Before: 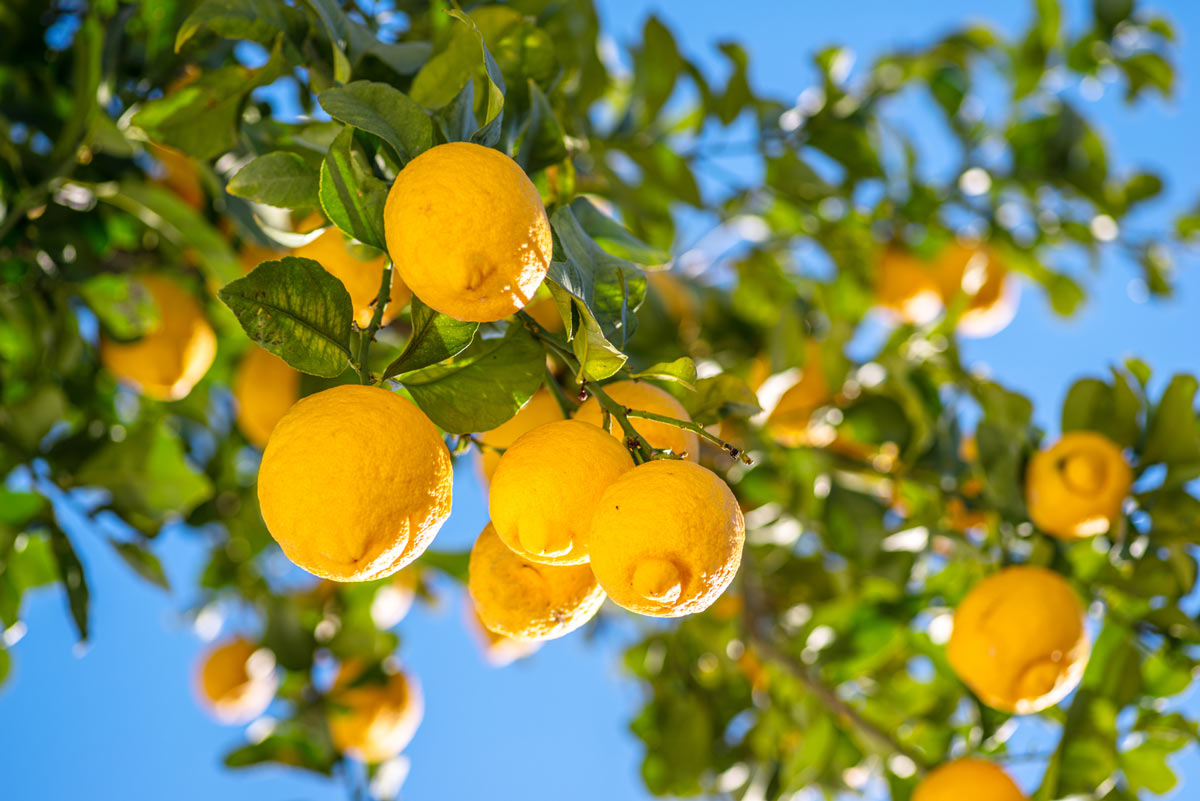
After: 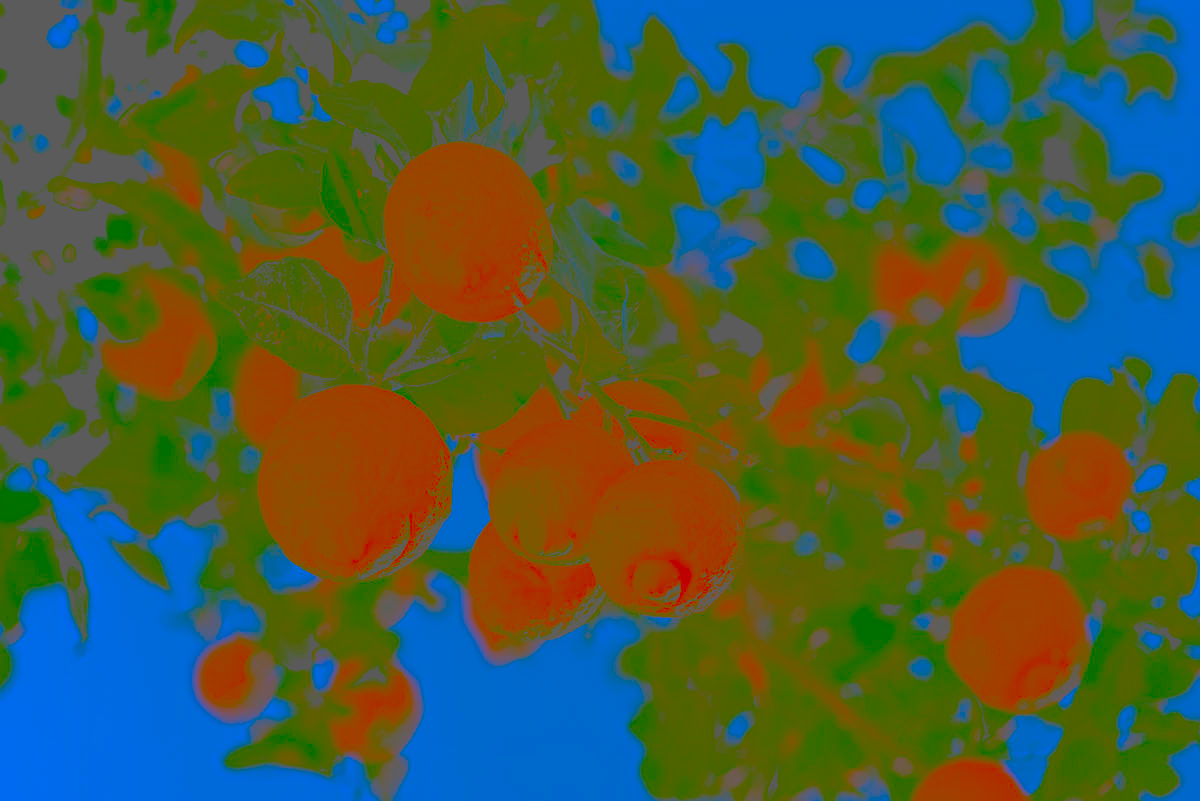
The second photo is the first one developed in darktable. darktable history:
contrast brightness saturation: contrast -0.99, brightness -0.17, saturation 0.75
shadows and highlights: shadows -19.91, highlights -73.15
rgb levels: levels [[0.029, 0.461, 0.922], [0, 0.5, 1], [0, 0.5, 1]]
local contrast: highlights 20%, detail 150%
graduated density: on, module defaults
sharpen: on, module defaults
bloom: threshold 82.5%, strength 16.25%
